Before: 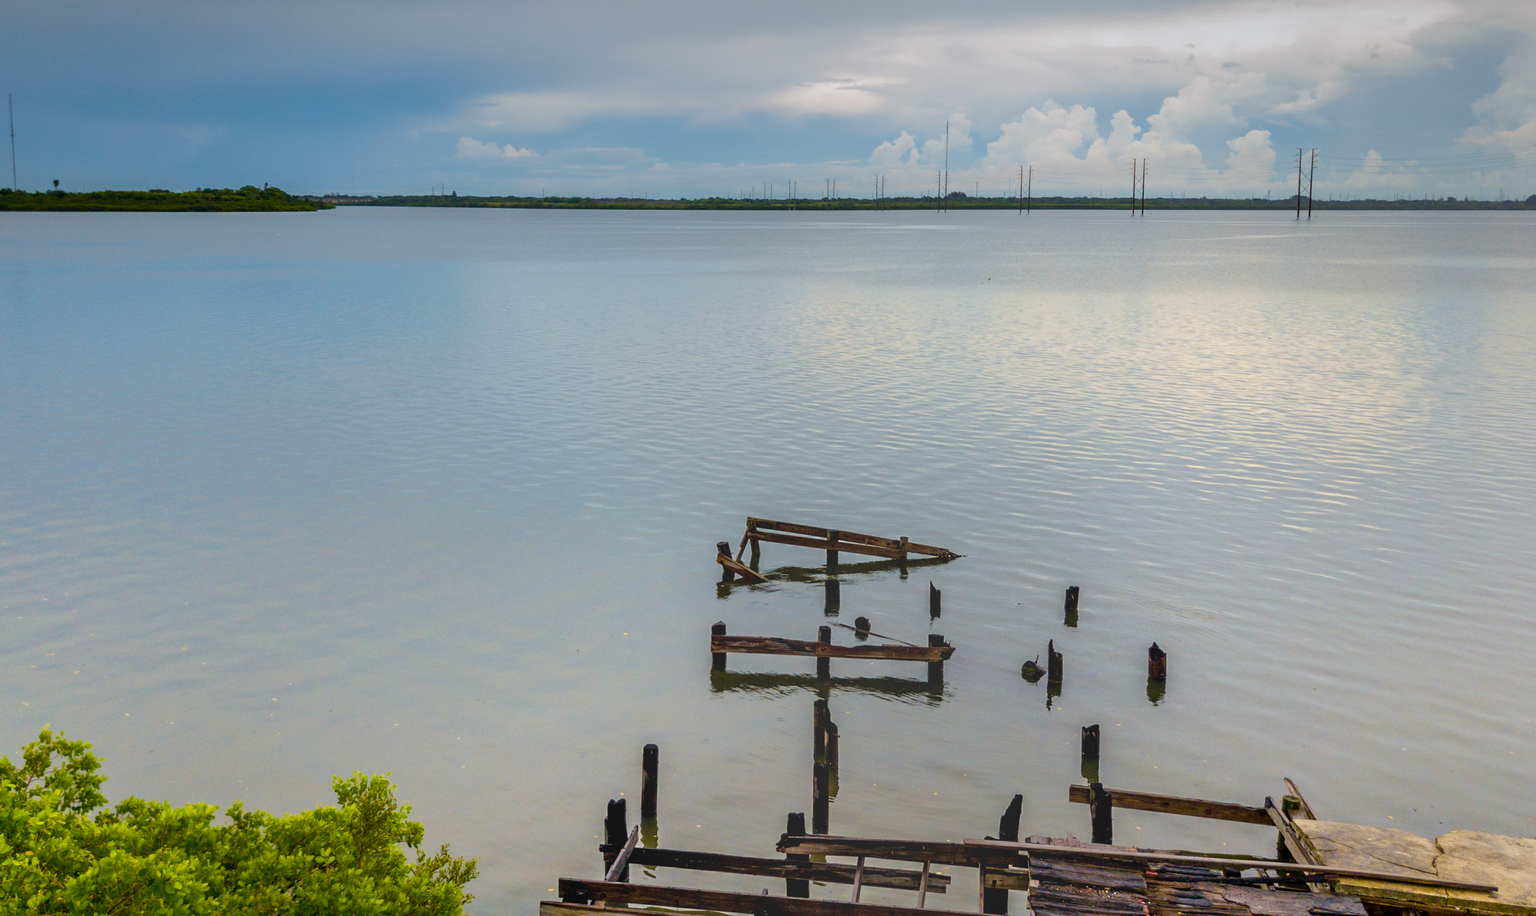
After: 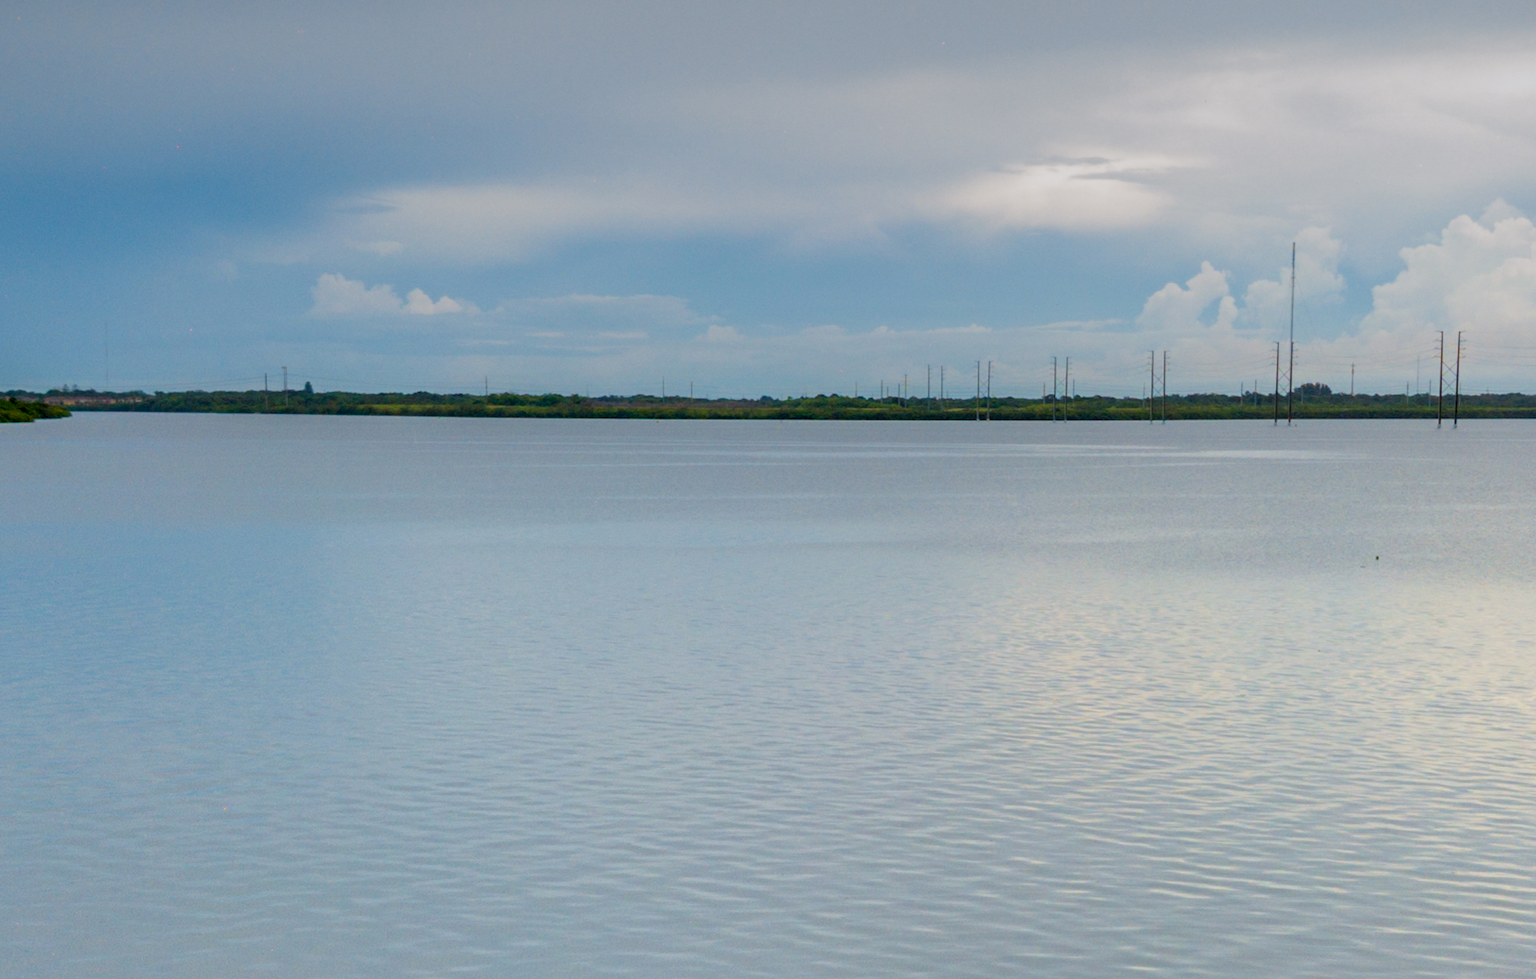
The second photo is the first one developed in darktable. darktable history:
crop: left 19.556%, right 30.401%, bottom 46.458%
exposure: black level correction 0.009, compensate highlight preservation false
